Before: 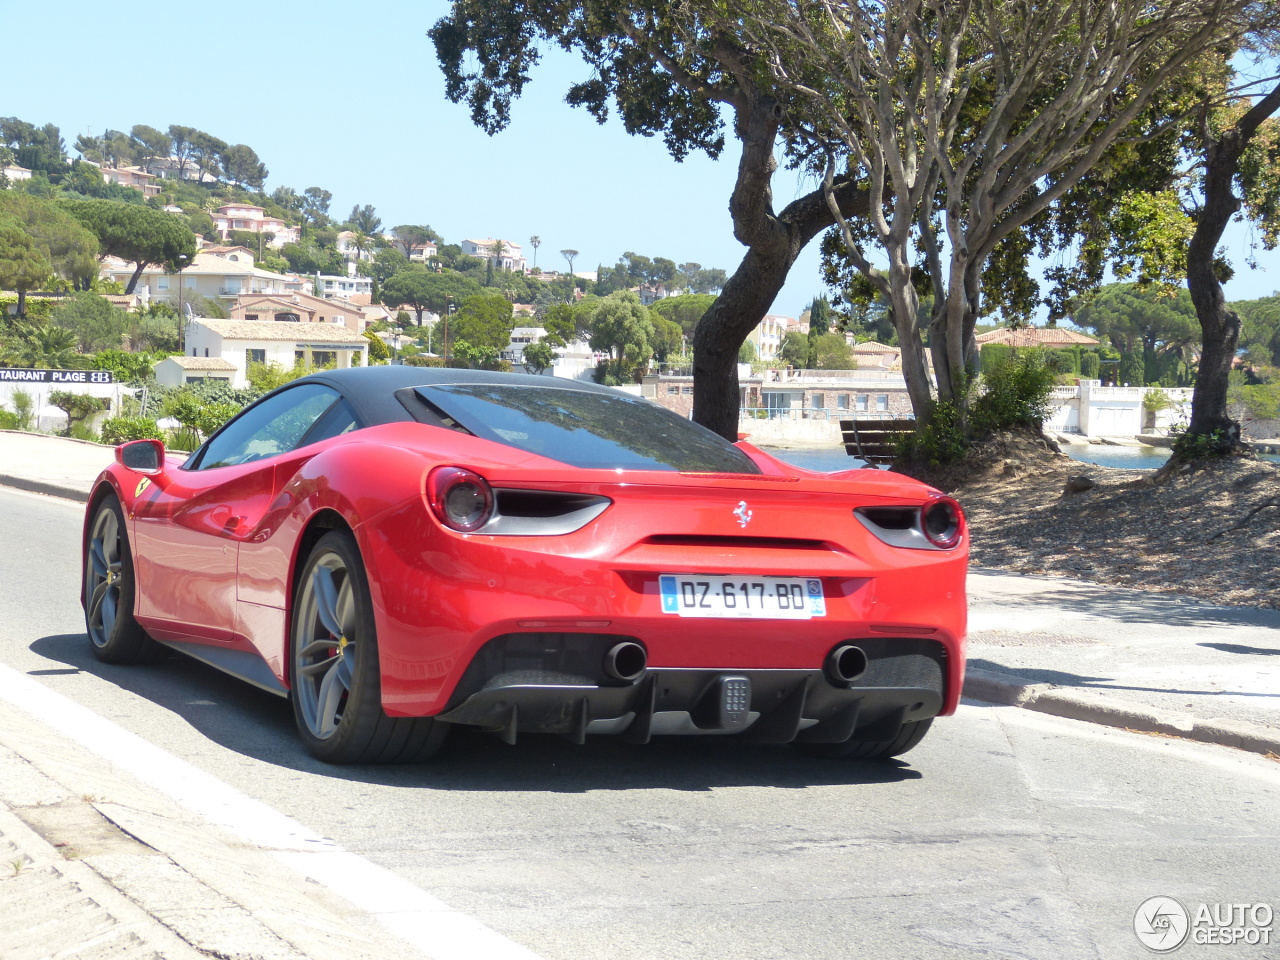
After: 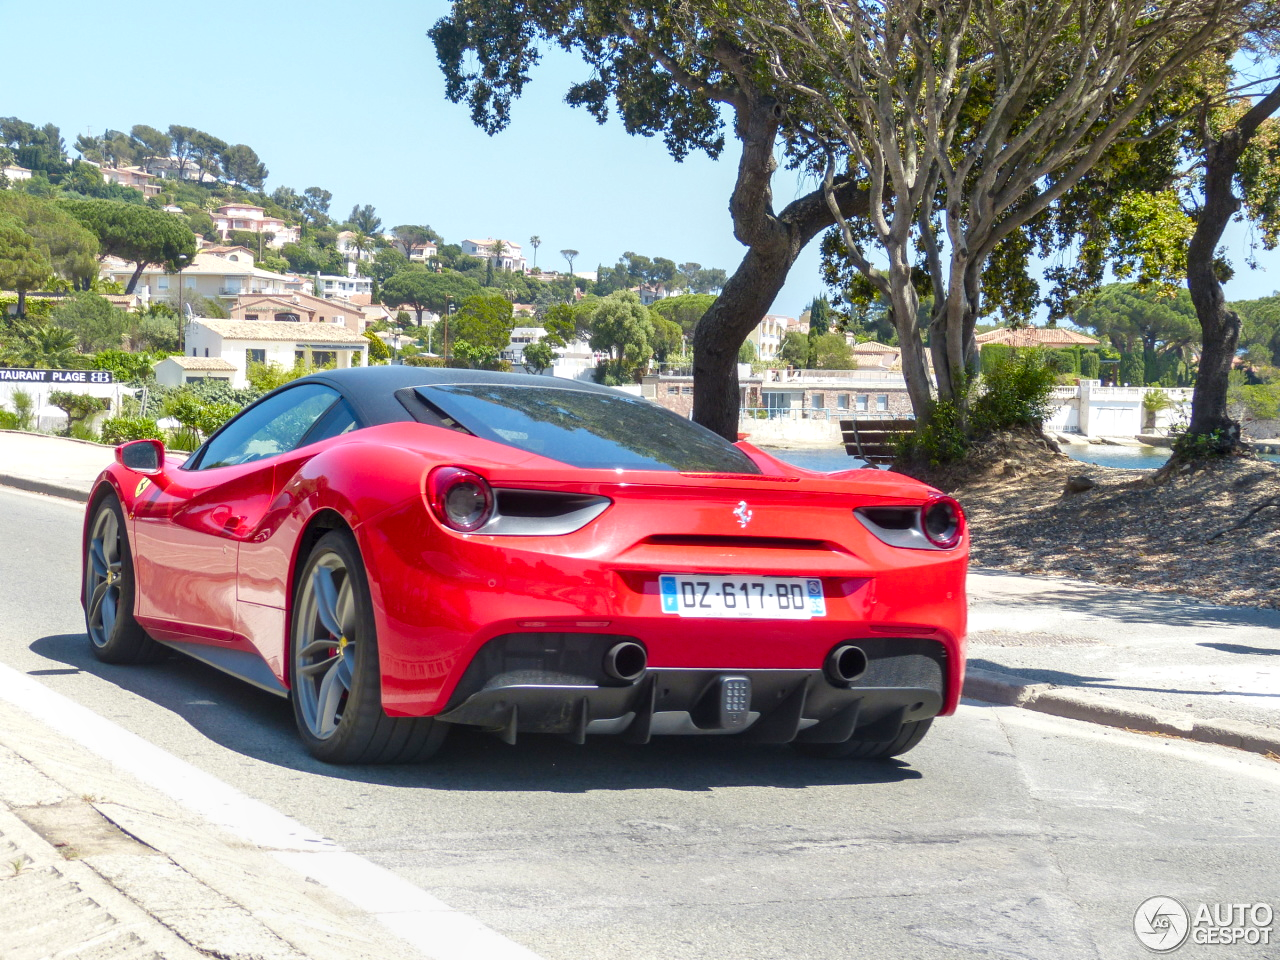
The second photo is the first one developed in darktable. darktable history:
local contrast: on, module defaults
color balance rgb: perceptual saturation grading › global saturation 27.594%, perceptual saturation grading › highlights -24.942%, perceptual saturation grading › shadows 24.665%, global vibrance 15.697%
